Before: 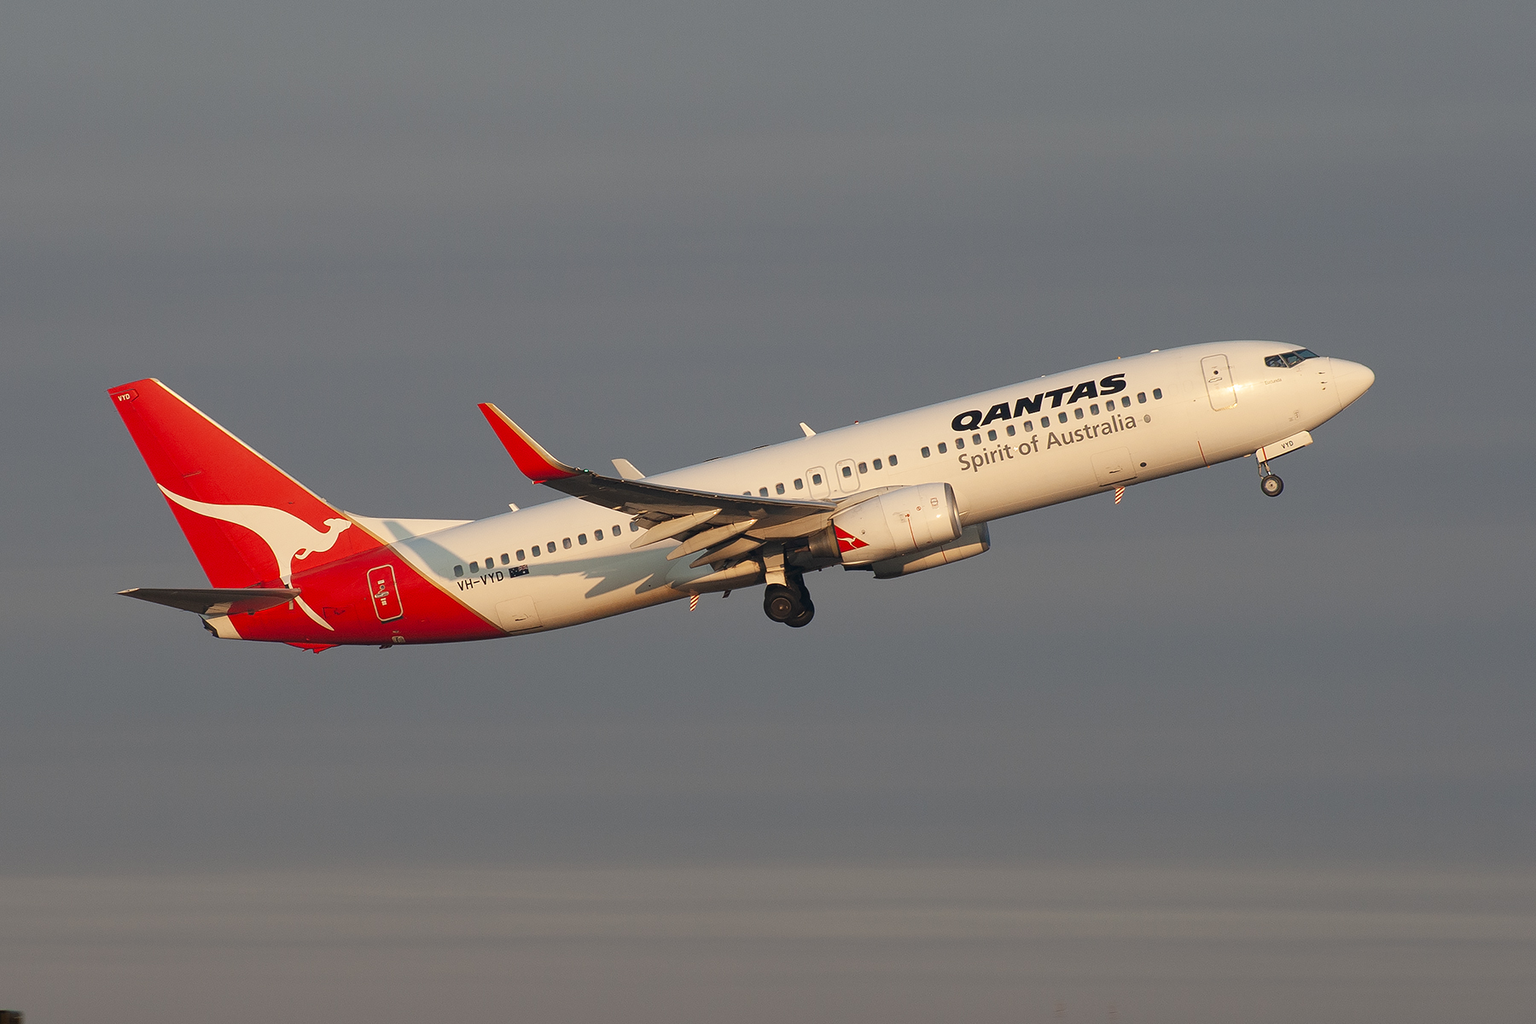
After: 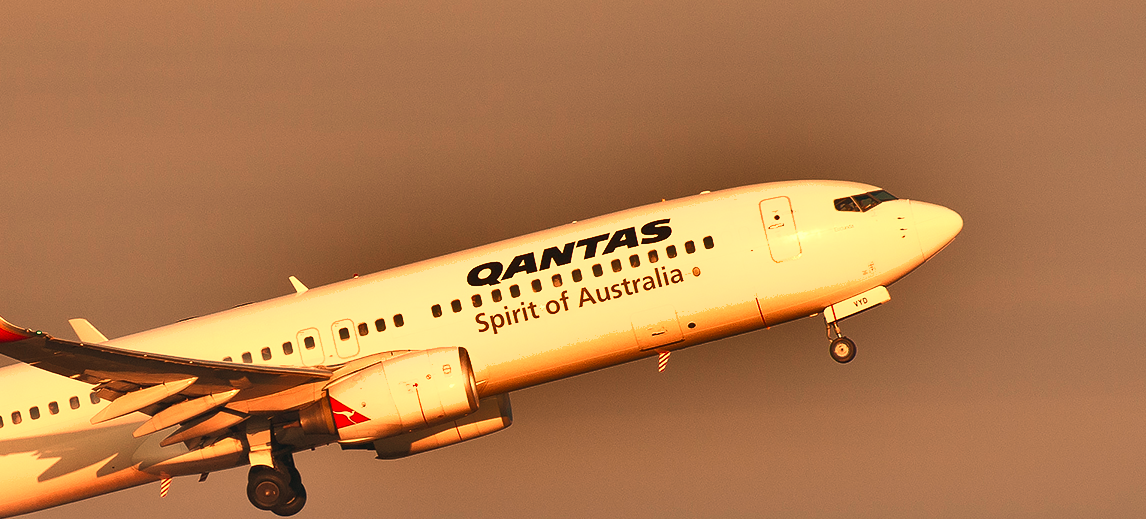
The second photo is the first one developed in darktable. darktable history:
exposure: black level correction 0, exposure 0.5 EV, compensate exposure bias true, compensate highlight preservation false
crop: left 36.005%, top 18.293%, right 0.31%, bottom 38.444%
shadows and highlights: shadows 24.5, highlights -78.15, soften with gaussian
white balance: red 1.467, blue 0.684
